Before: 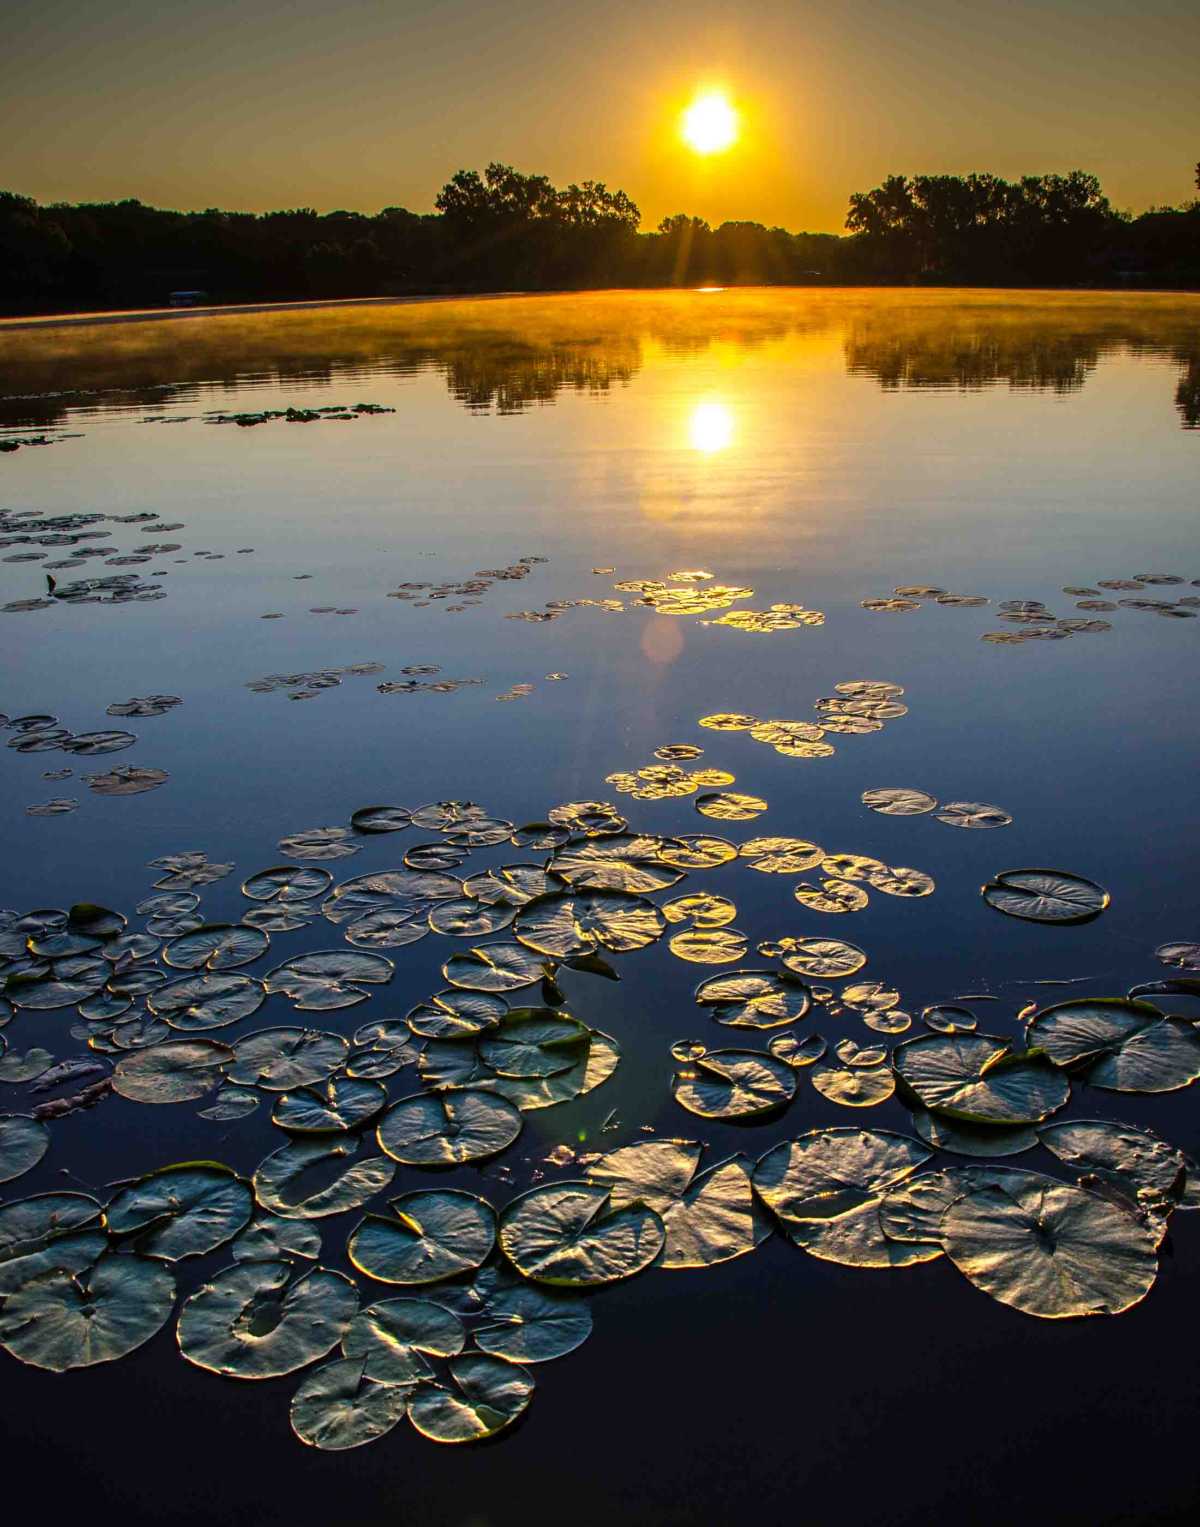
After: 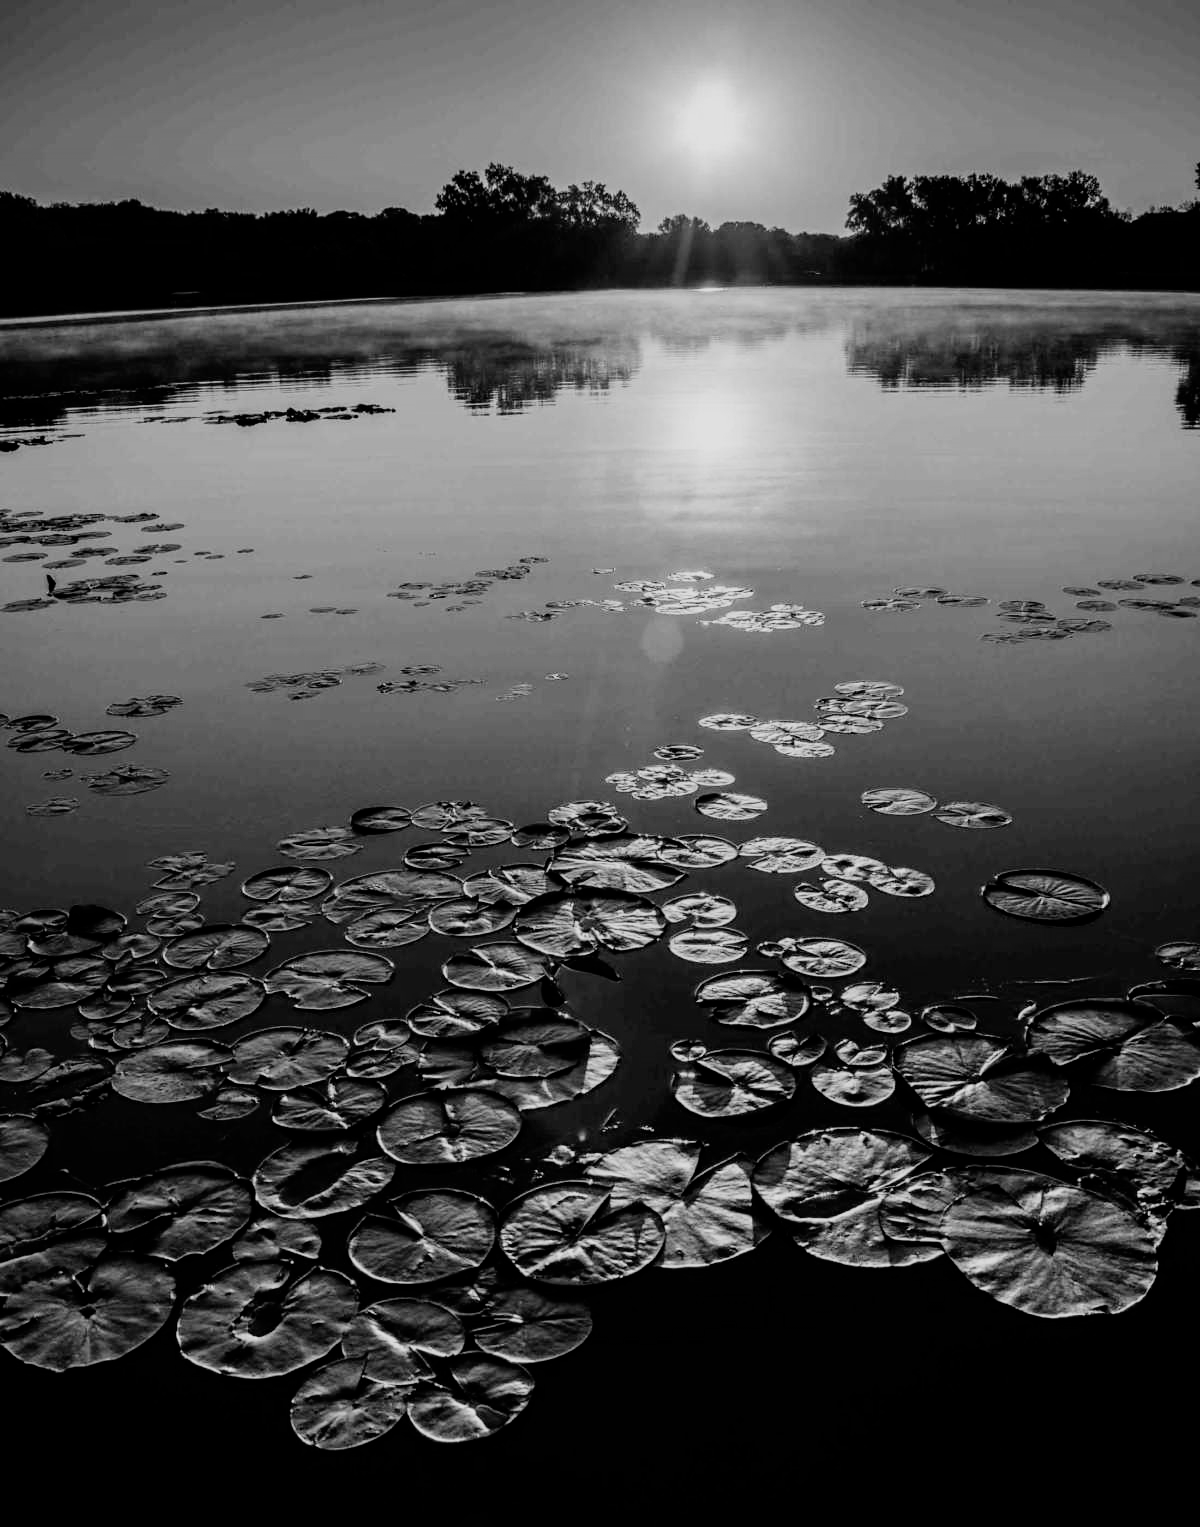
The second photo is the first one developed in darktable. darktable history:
filmic rgb: black relative exposure -5 EV, hardness 2.88, contrast 1.2, highlights saturation mix -30%
contrast brightness saturation: saturation -1
